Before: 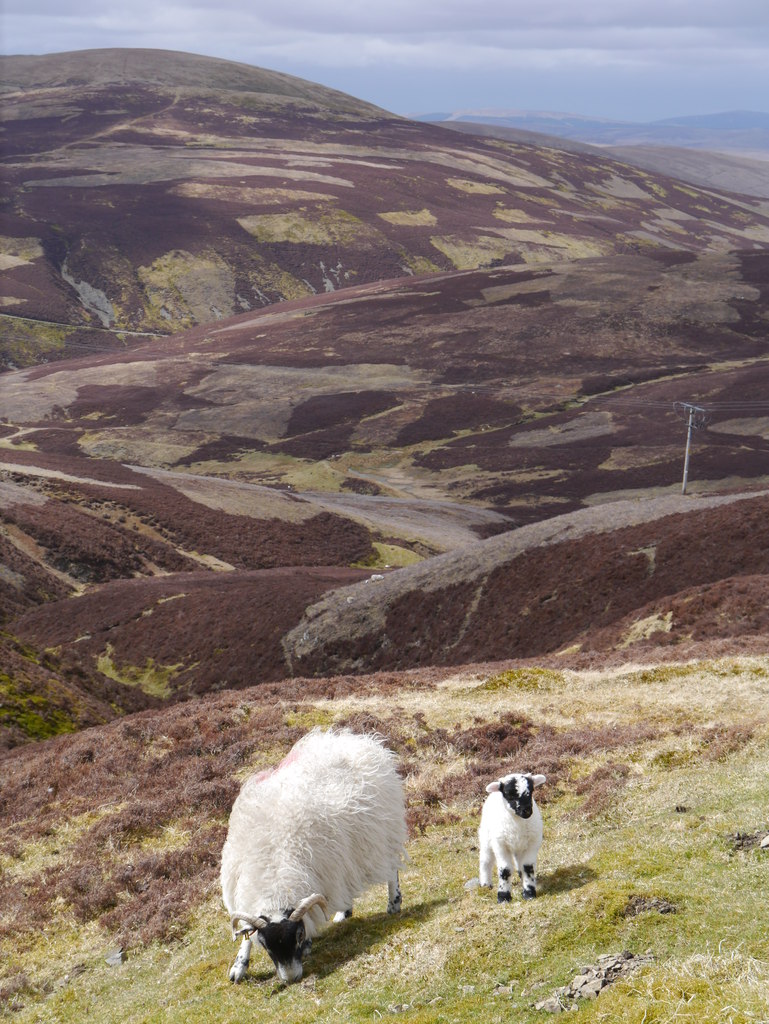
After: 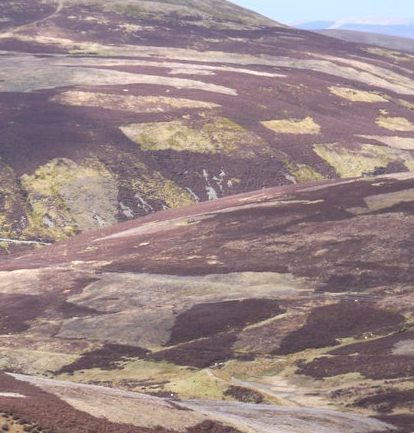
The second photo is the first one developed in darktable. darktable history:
crop: left 15.306%, top 9.065%, right 30.789%, bottom 48.638%
exposure: exposure 0.95 EV, compensate highlight preservation false
